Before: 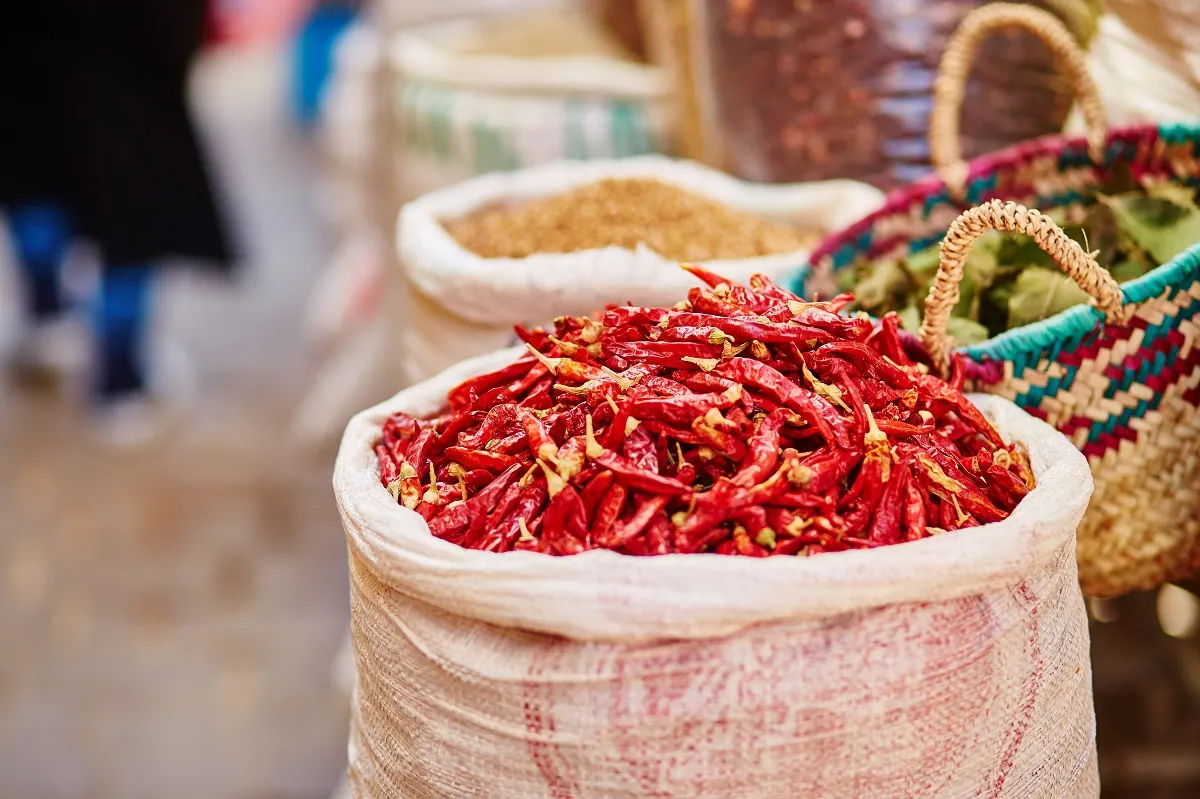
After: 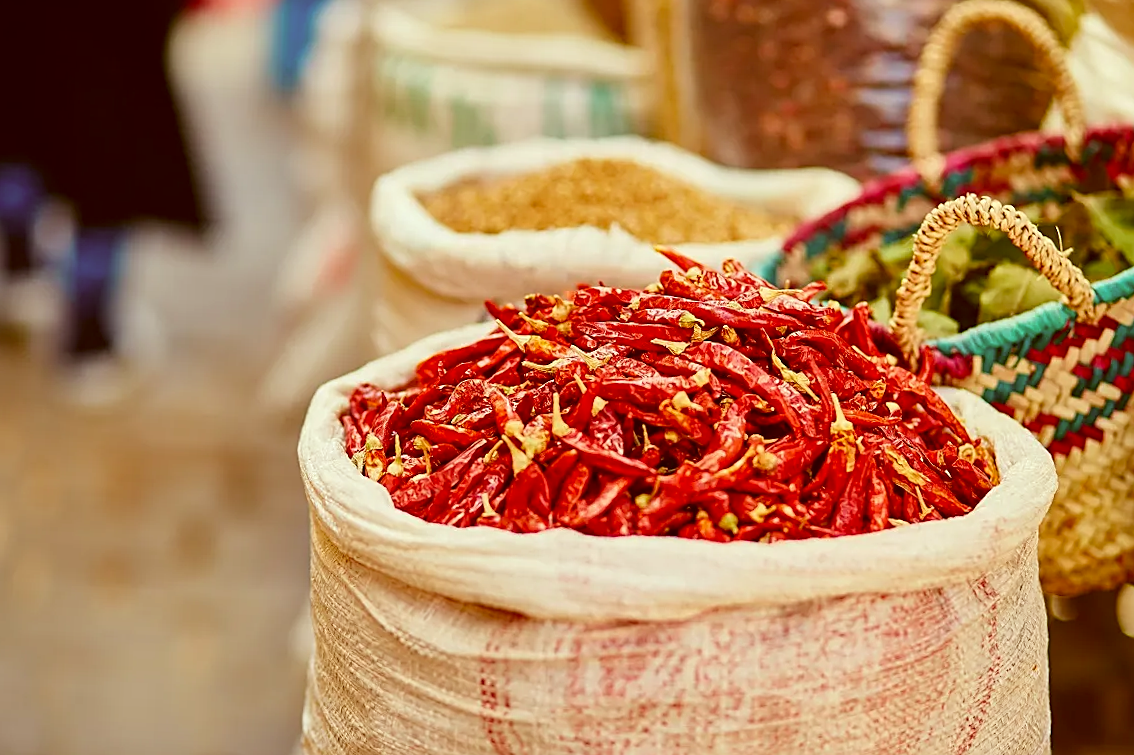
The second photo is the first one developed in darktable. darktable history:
crop and rotate: angle -2.22°
sharpen: on, module defaults
color correction: highlights a* -5.42, highlights b* 9.8, shadows a* 9.76, shadows b* 24.69
